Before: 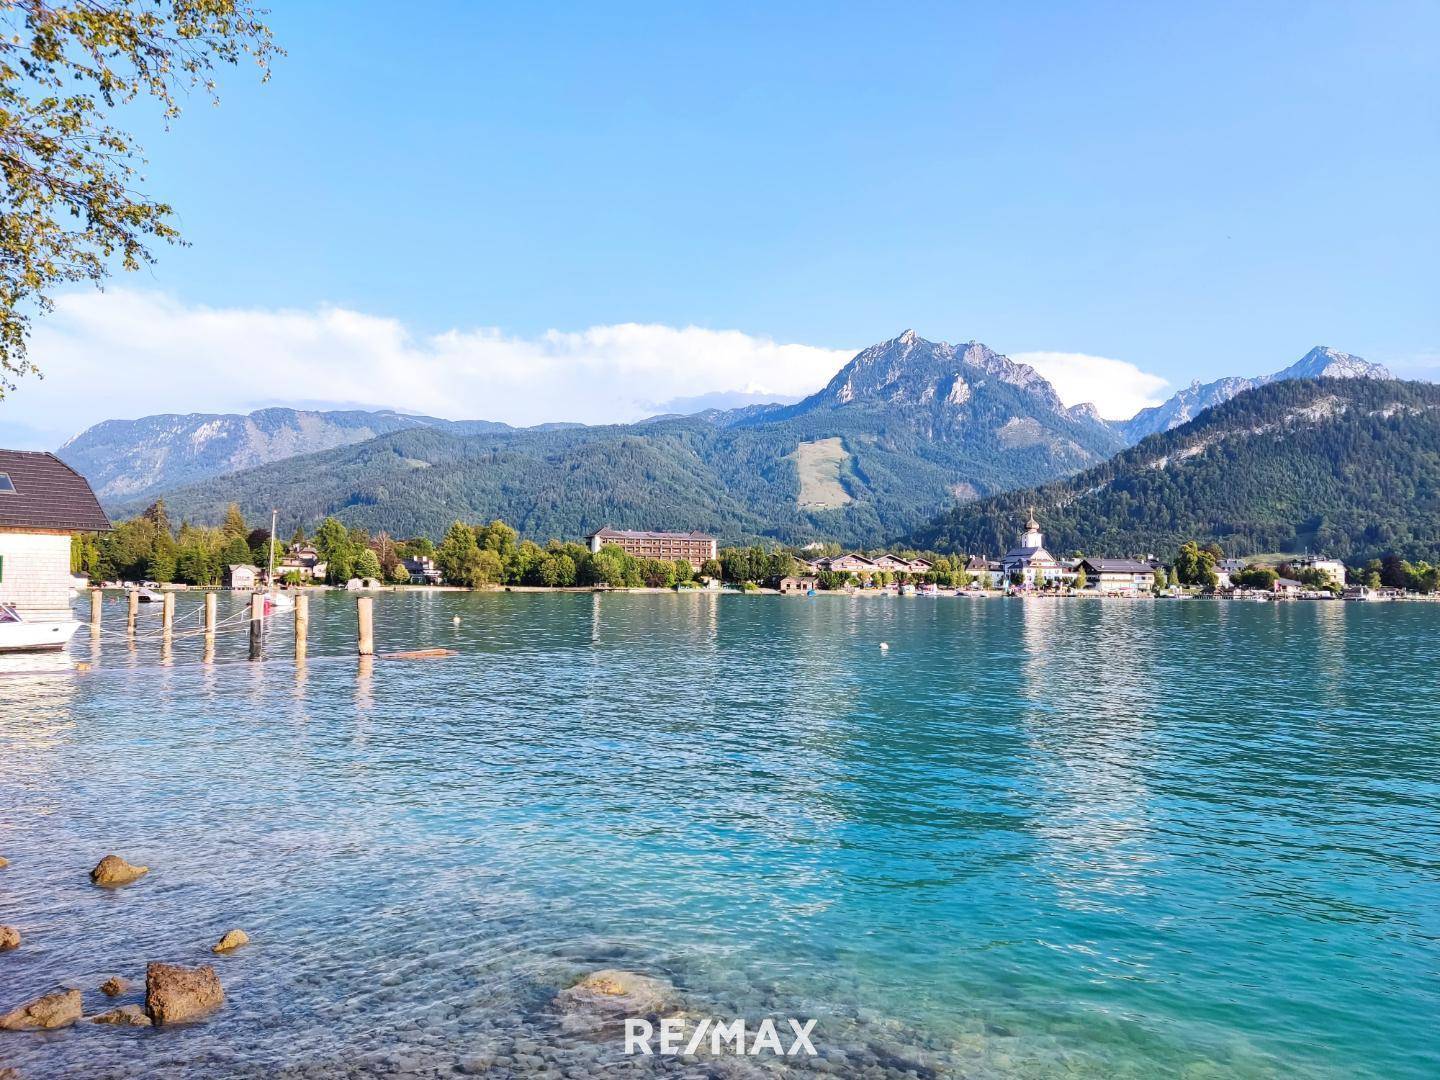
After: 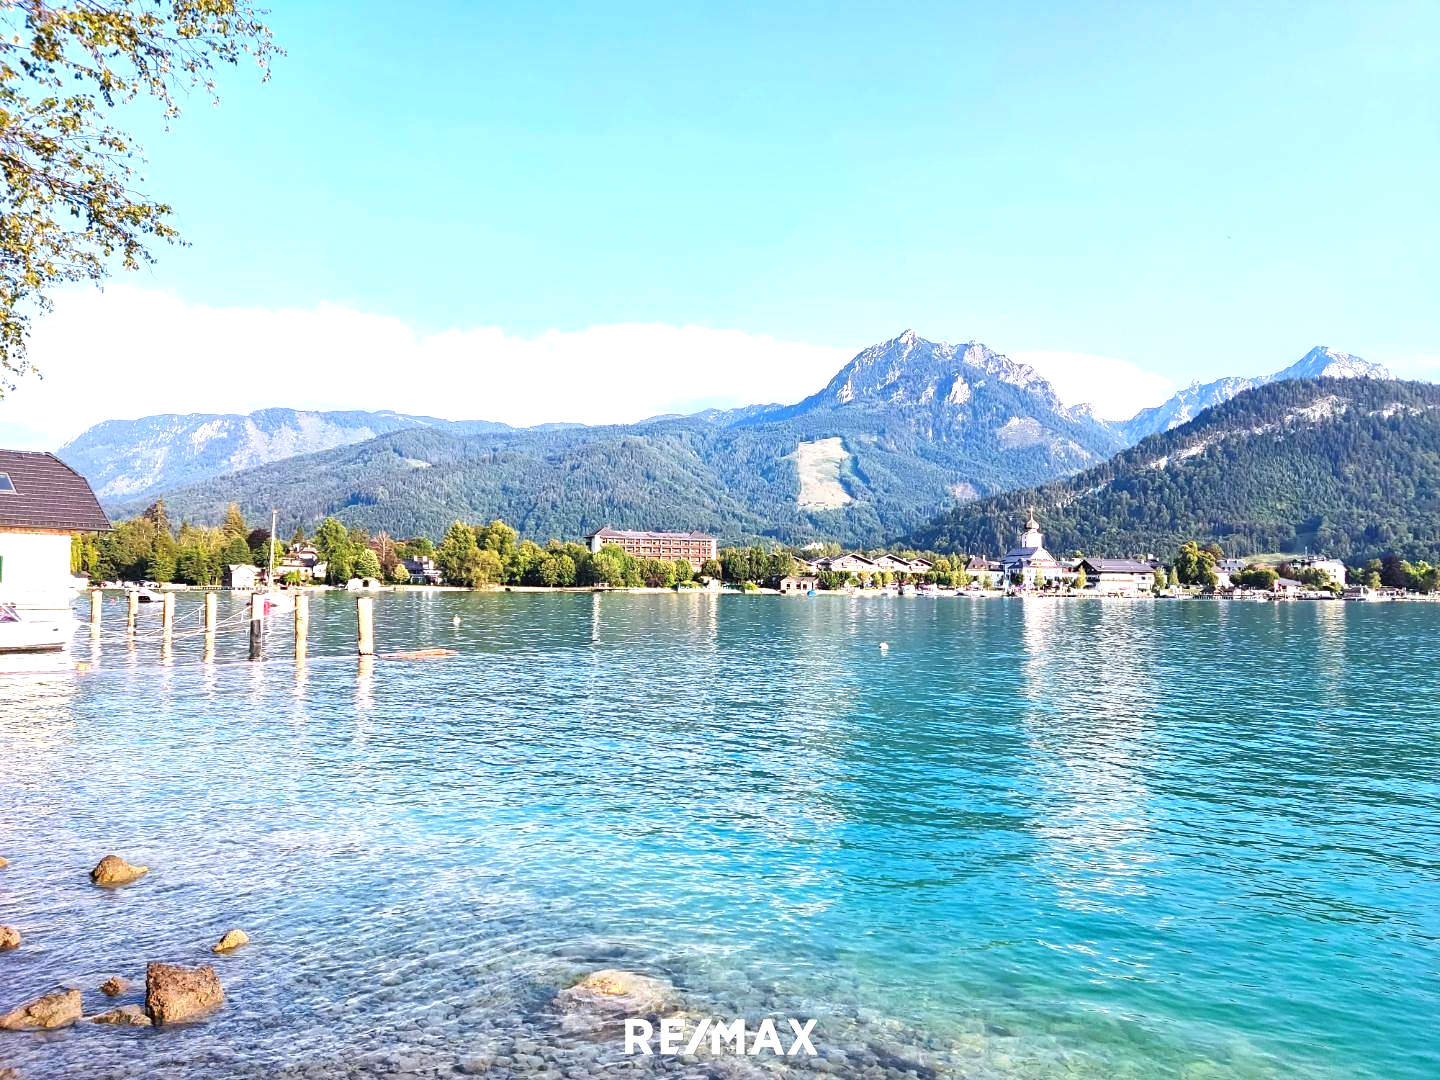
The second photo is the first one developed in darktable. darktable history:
sharpen: amount 0.2
white balance: emerald 1
exposure: black level correction 0, exposure 0.7 EV, compensate exposure bias true, compensate highlight preservation false
